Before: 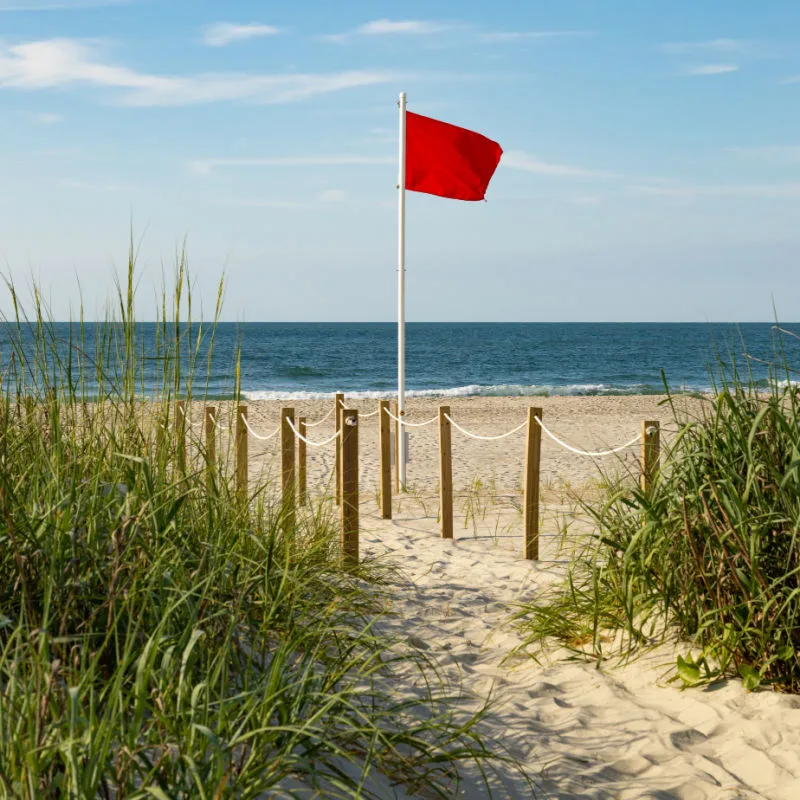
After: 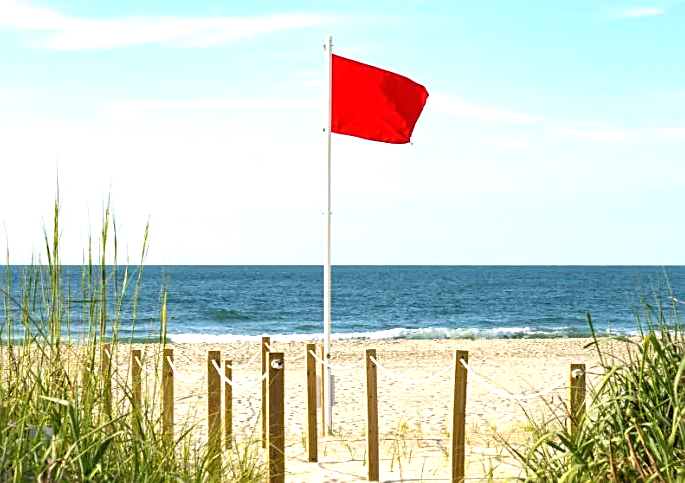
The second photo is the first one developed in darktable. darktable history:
crop and rotate: left 9.345%, top 7.22%, right 4.982%, bottom 32.331%
exposure: black level correction 0, exposure 0.95 EV, compensate exposure bias true, compensate highlight preservation false
sharpen: on, module defaults
white balance: red 0.988, blue 1.017
